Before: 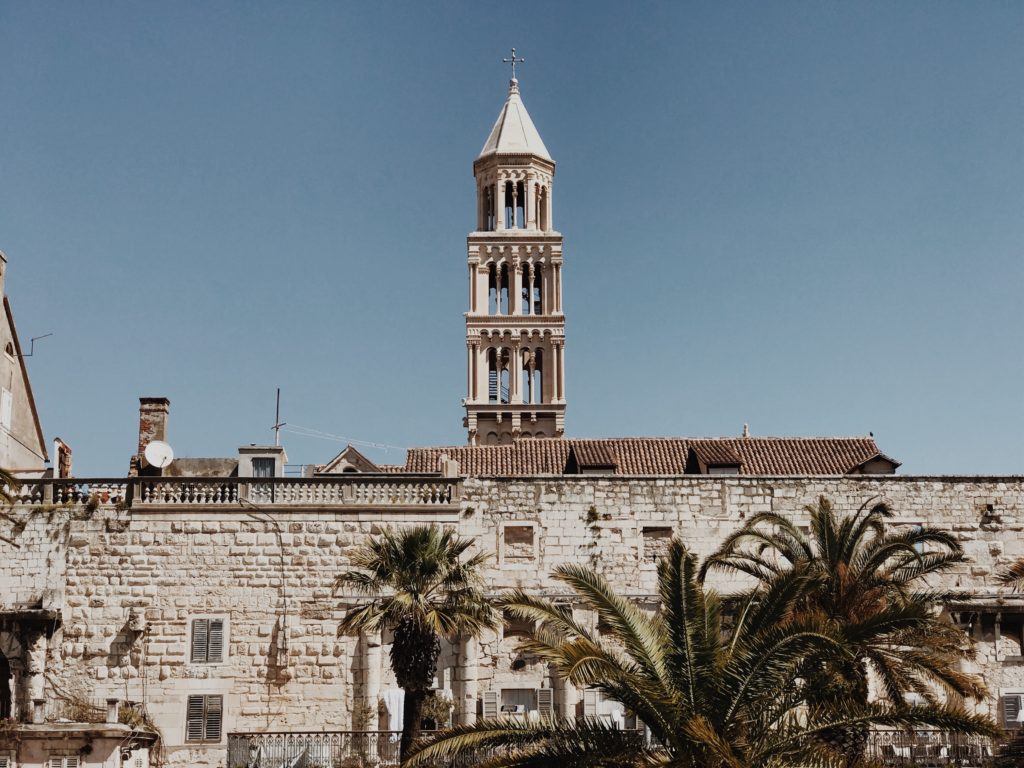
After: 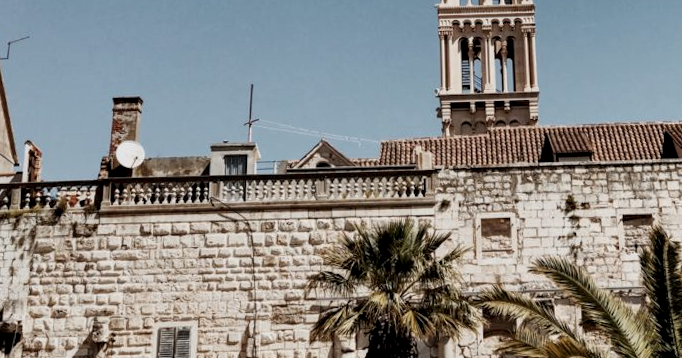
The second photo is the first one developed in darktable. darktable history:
crop: top 36.498%, right 27.964%, bottom 14.995%
rotate and perspective: rotation -1.68°, lens shift (vertical) -0.146, crop left 0.049, crop right 0.912, crop top 0.032, crop bottom 0.96
local contrast: highlights 123%, shadows 126%, detail 140%, midtone range 0.254
